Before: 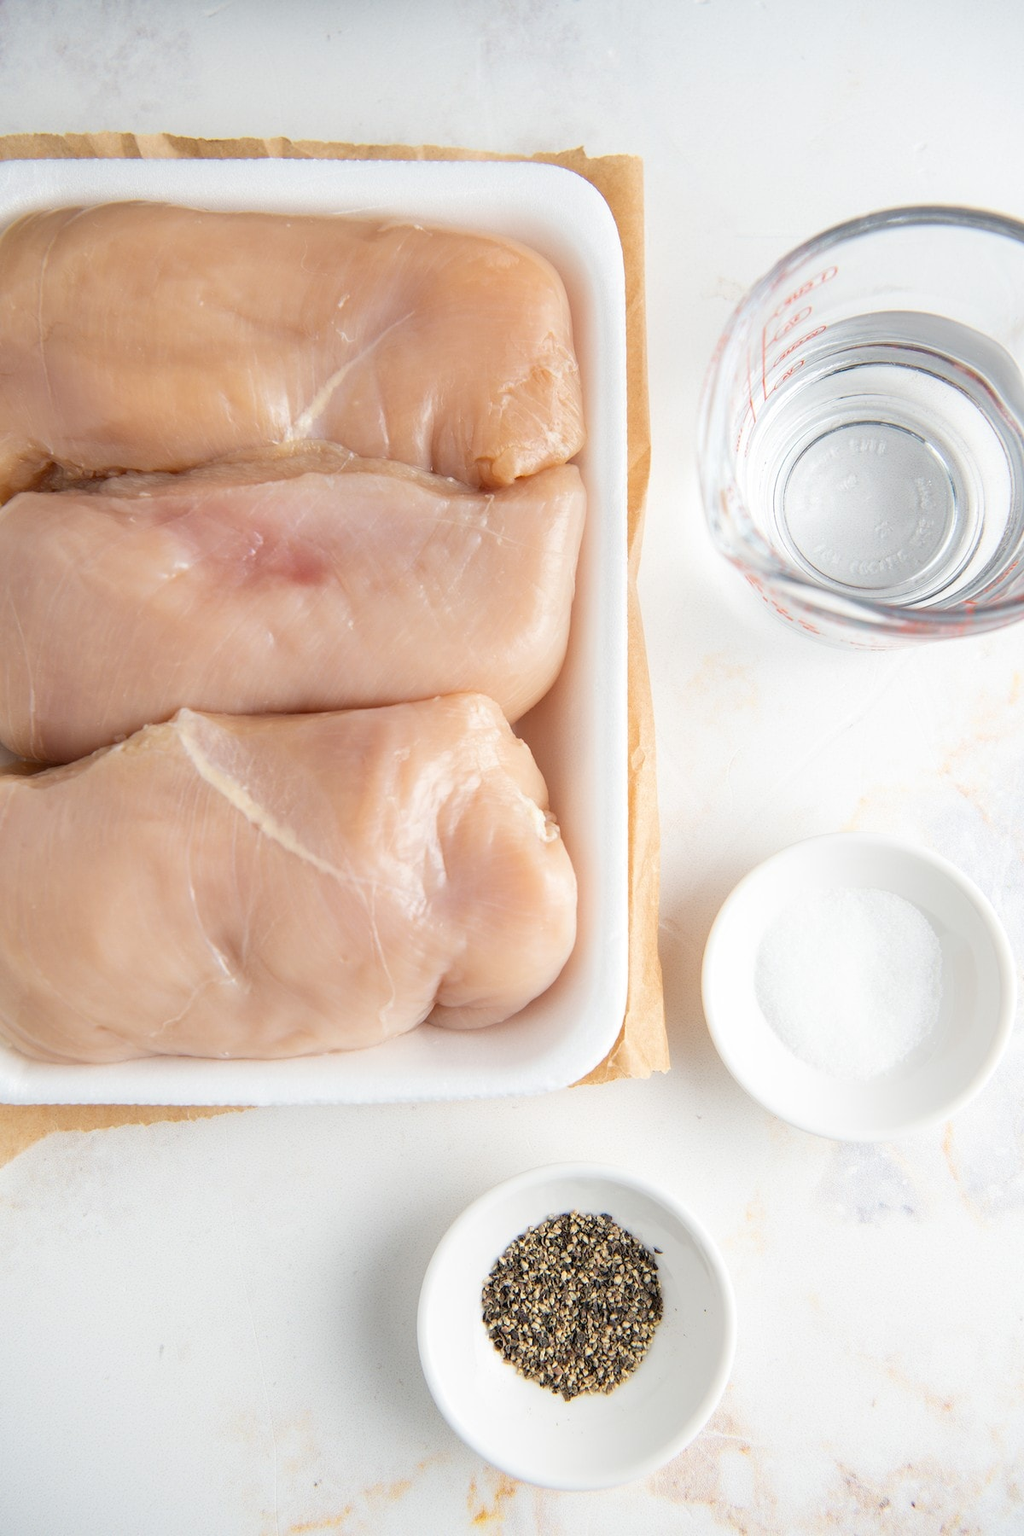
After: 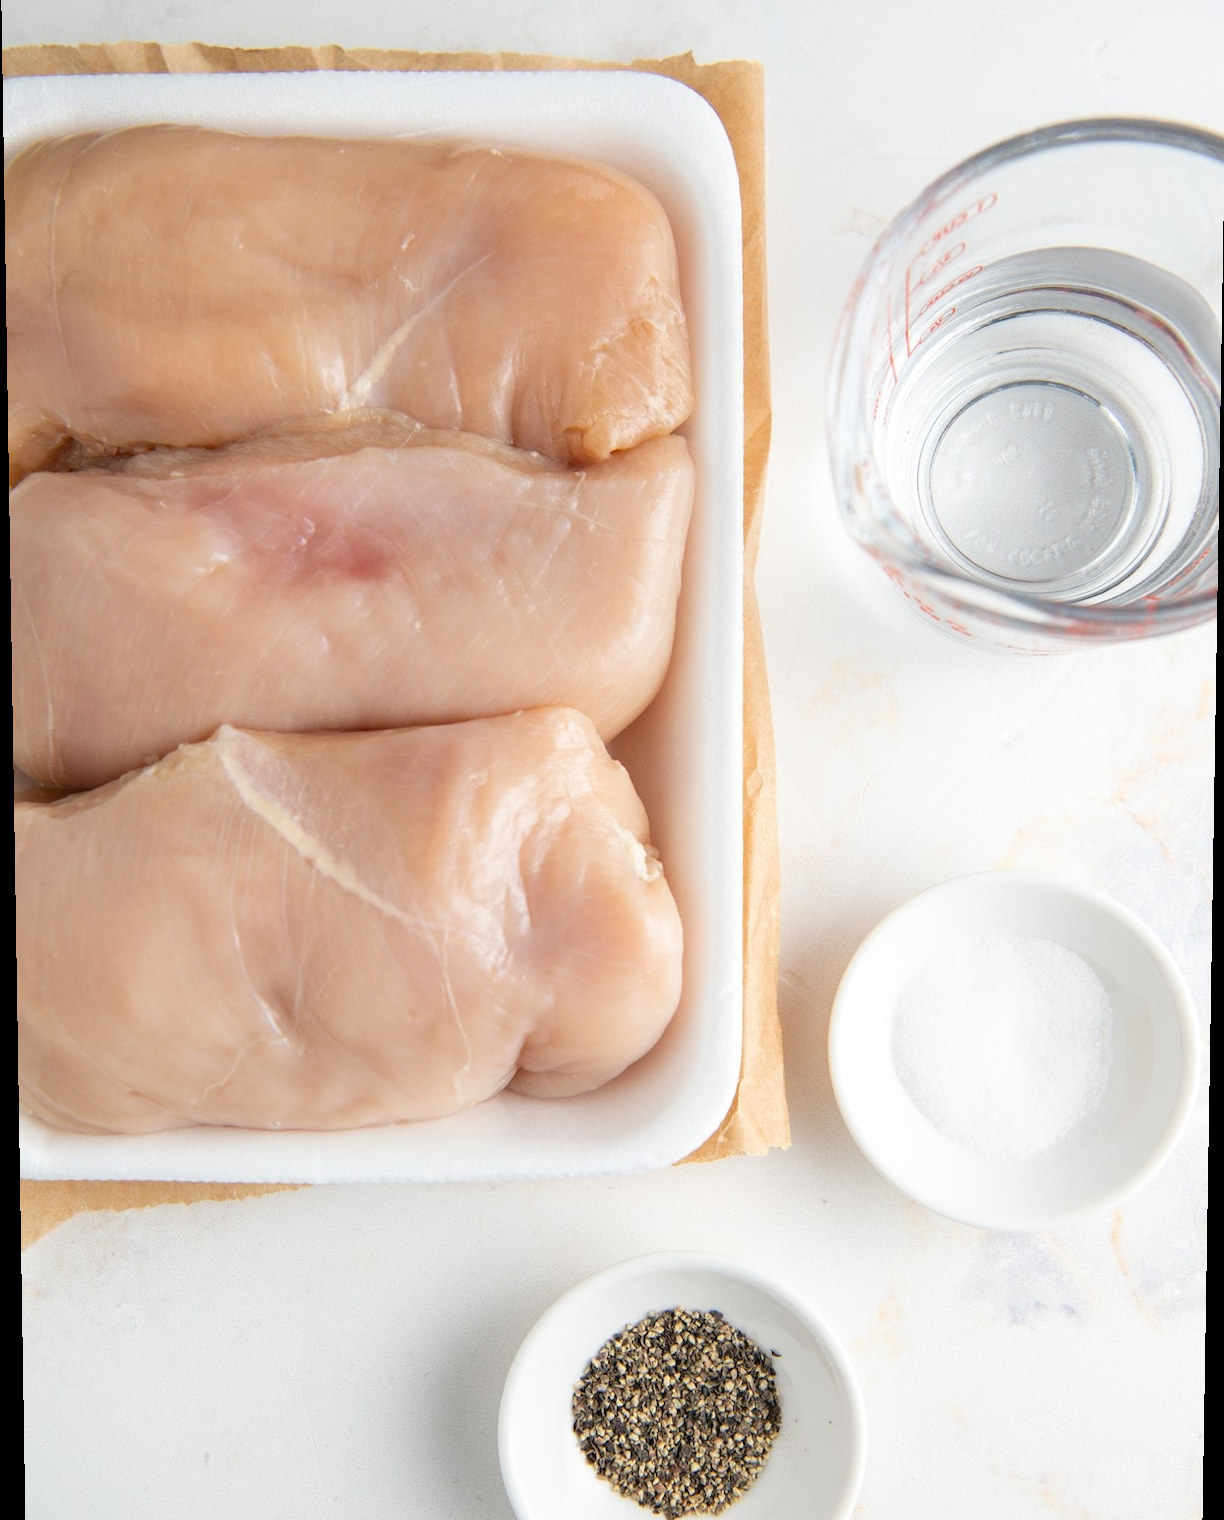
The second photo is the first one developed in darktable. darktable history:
rotate and perspective: lens shift (vertical) 0.048, lens shift (horizontal) -0.024, automatic cropping off
crop: top 7.625%, bottom 8.027%
